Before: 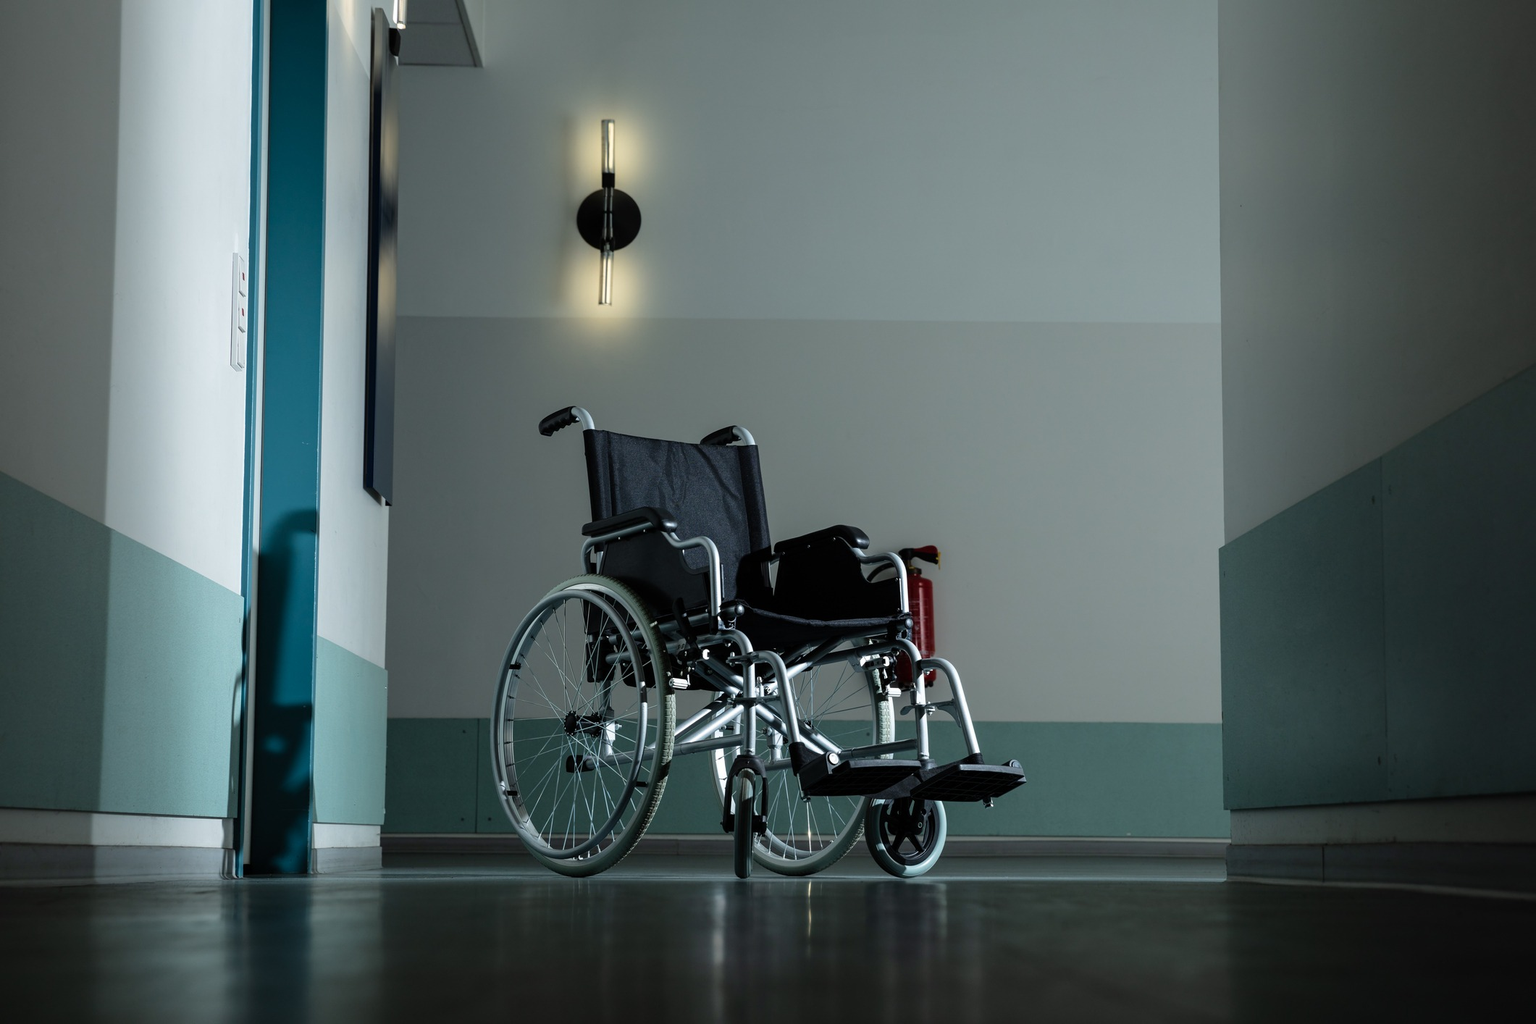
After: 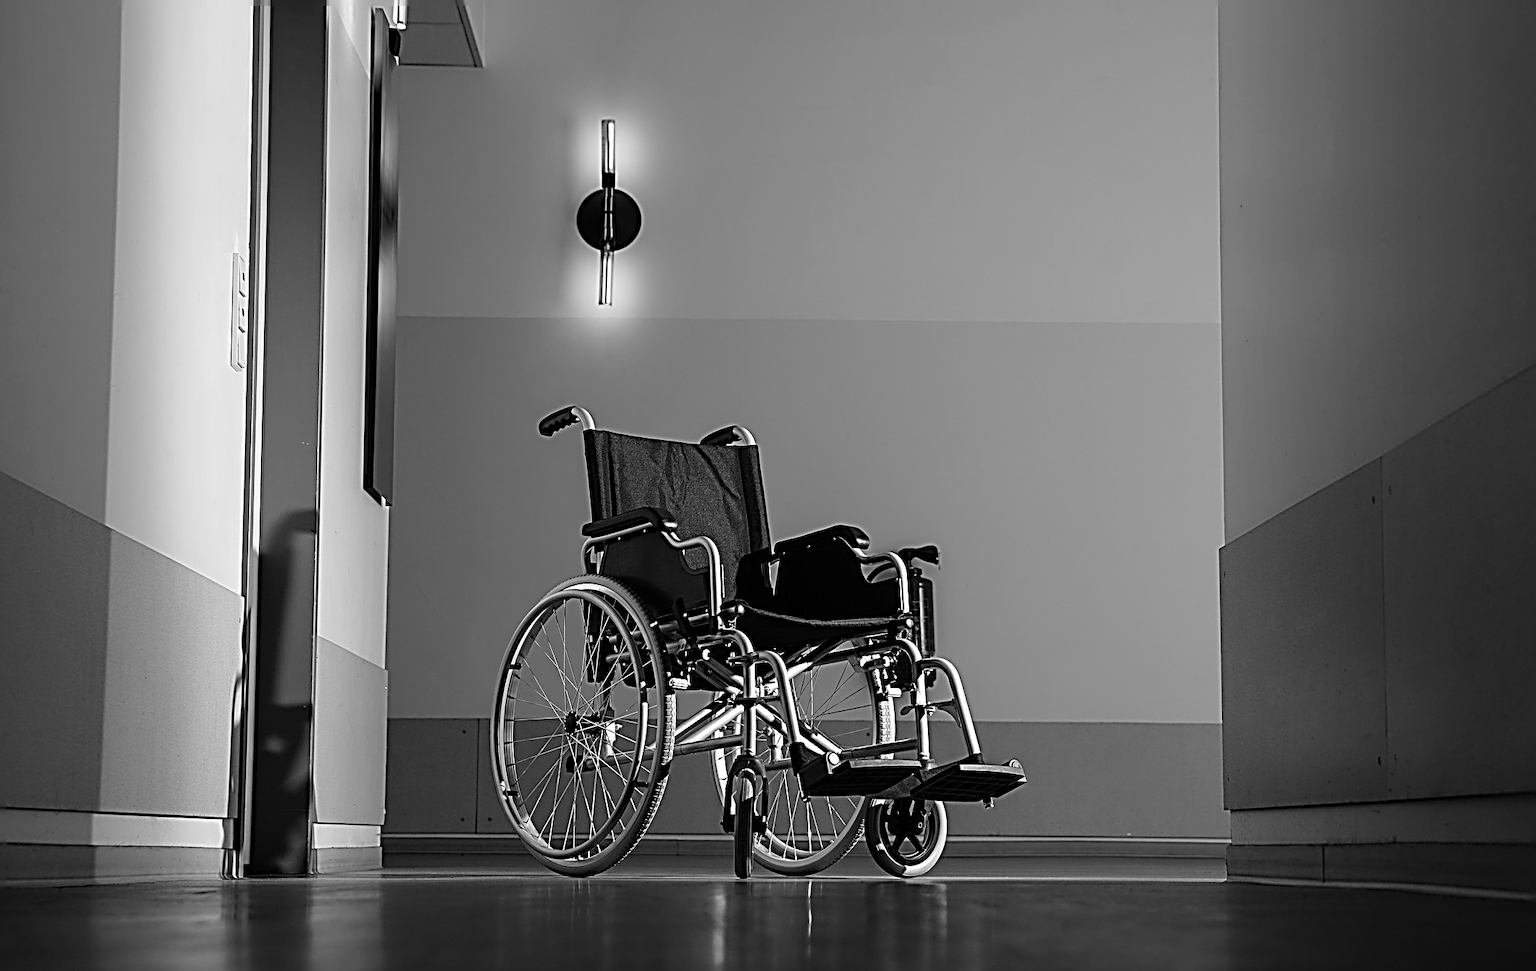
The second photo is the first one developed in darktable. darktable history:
crop and rotate: top 0.009%, bottom 5.038%
contrast brightness saturation: contrast 0.049, brightness 0.059, saturation 0.011
color balance rgb: perceptual saturation grading › global saturation 20%, perceptual saturation grading › highlights -25.492%, perceptual saturation grading › shadows 25.645%, global vibrance 9.472%
velvia: on, module defaults
sharpen: radius 3.175, amount 1.715
color calibration: x 0.398, y 0.386, temperature 3661.84 K
color zones: curves: ch1 [(0, -0.394) (0.143, -0.394) (0.286, -0.394) (0.429, -0.392) (0.571, -0.391) (0.714, -0.391) (0.857, -0.391) (1, -0.394)]
